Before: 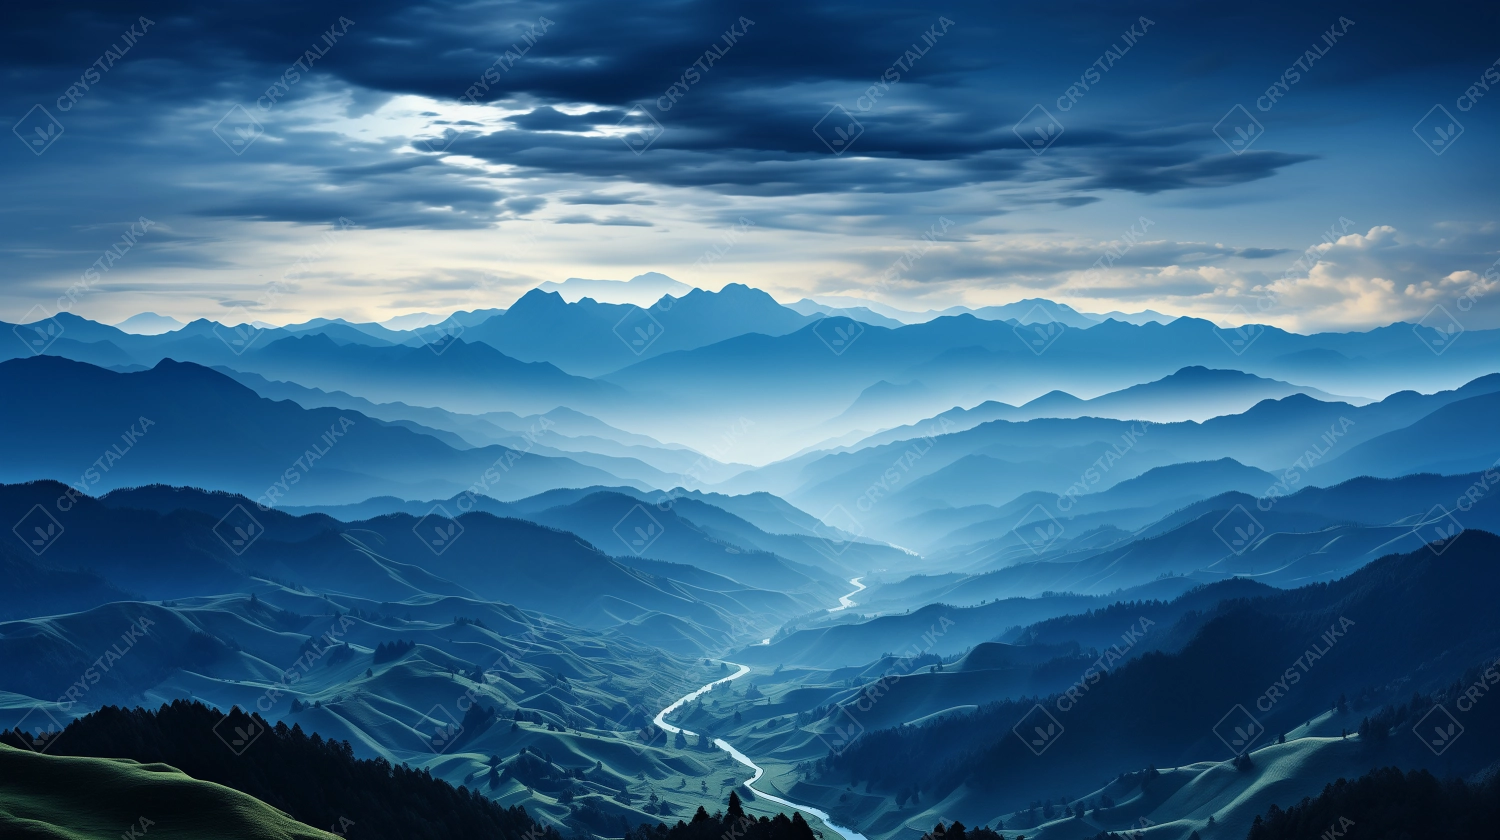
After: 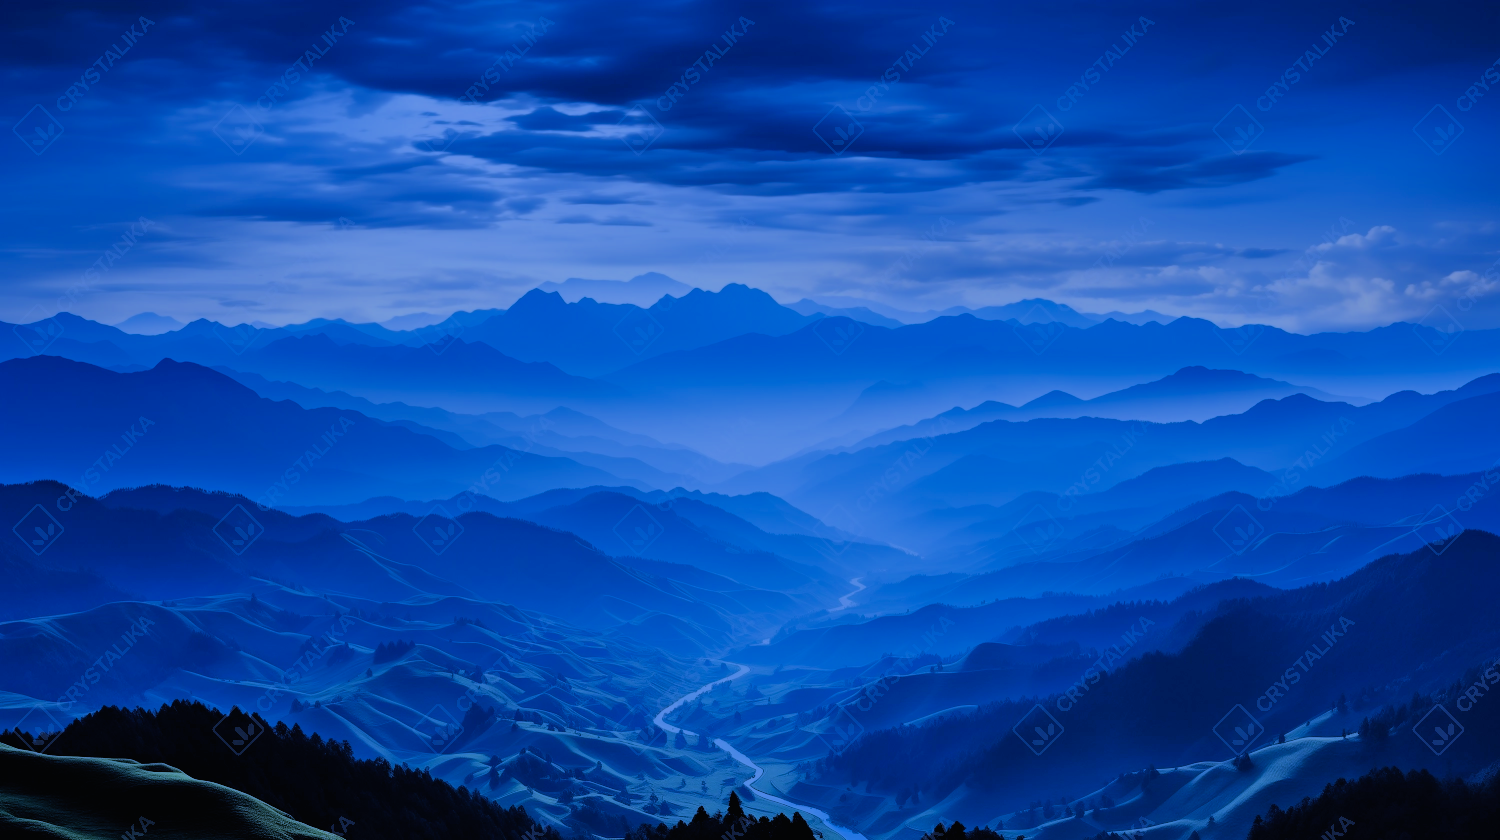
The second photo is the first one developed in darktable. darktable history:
contrast brightness saturation: contrast -0.02, brightness -0.01, saturation 0.03
shadows and highlights: radius 121.13, shadows 21.4, white point adjustment -9.72, highlights -14.39, soften with gaussian
filmic rgb: black relative exposure -6.15 EV, white relative exposure 6.96 EV, hardness 2.23, color science v6 (2022)
white balance: red 0.766, blue 1.537
